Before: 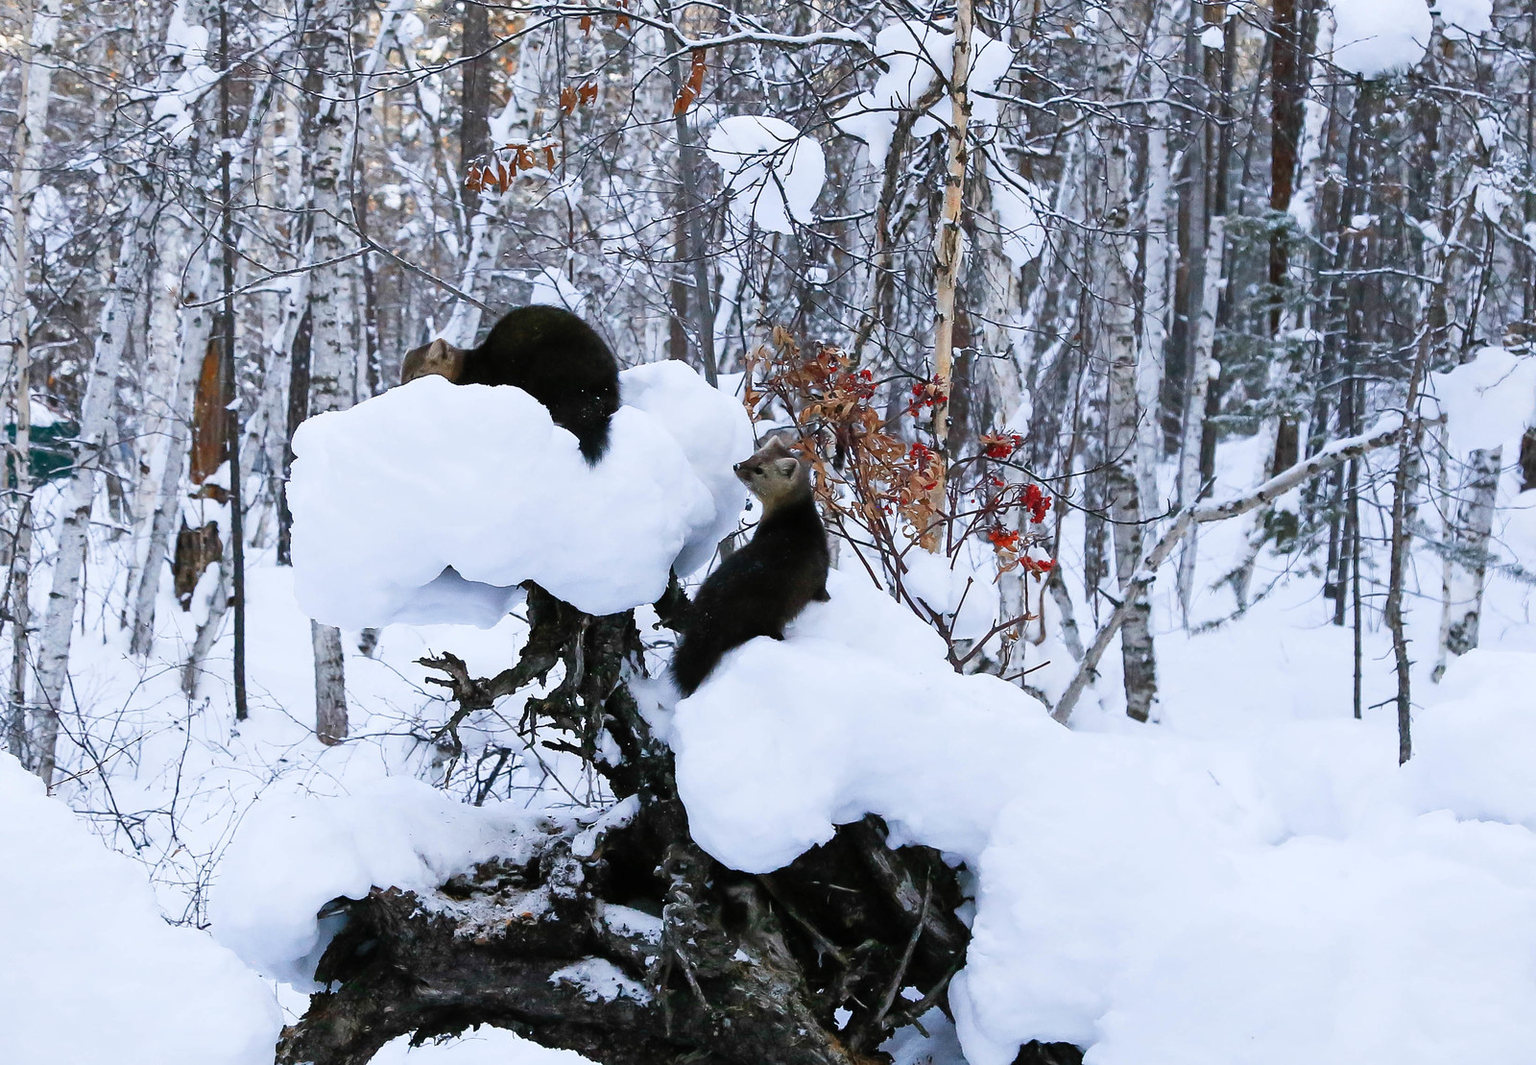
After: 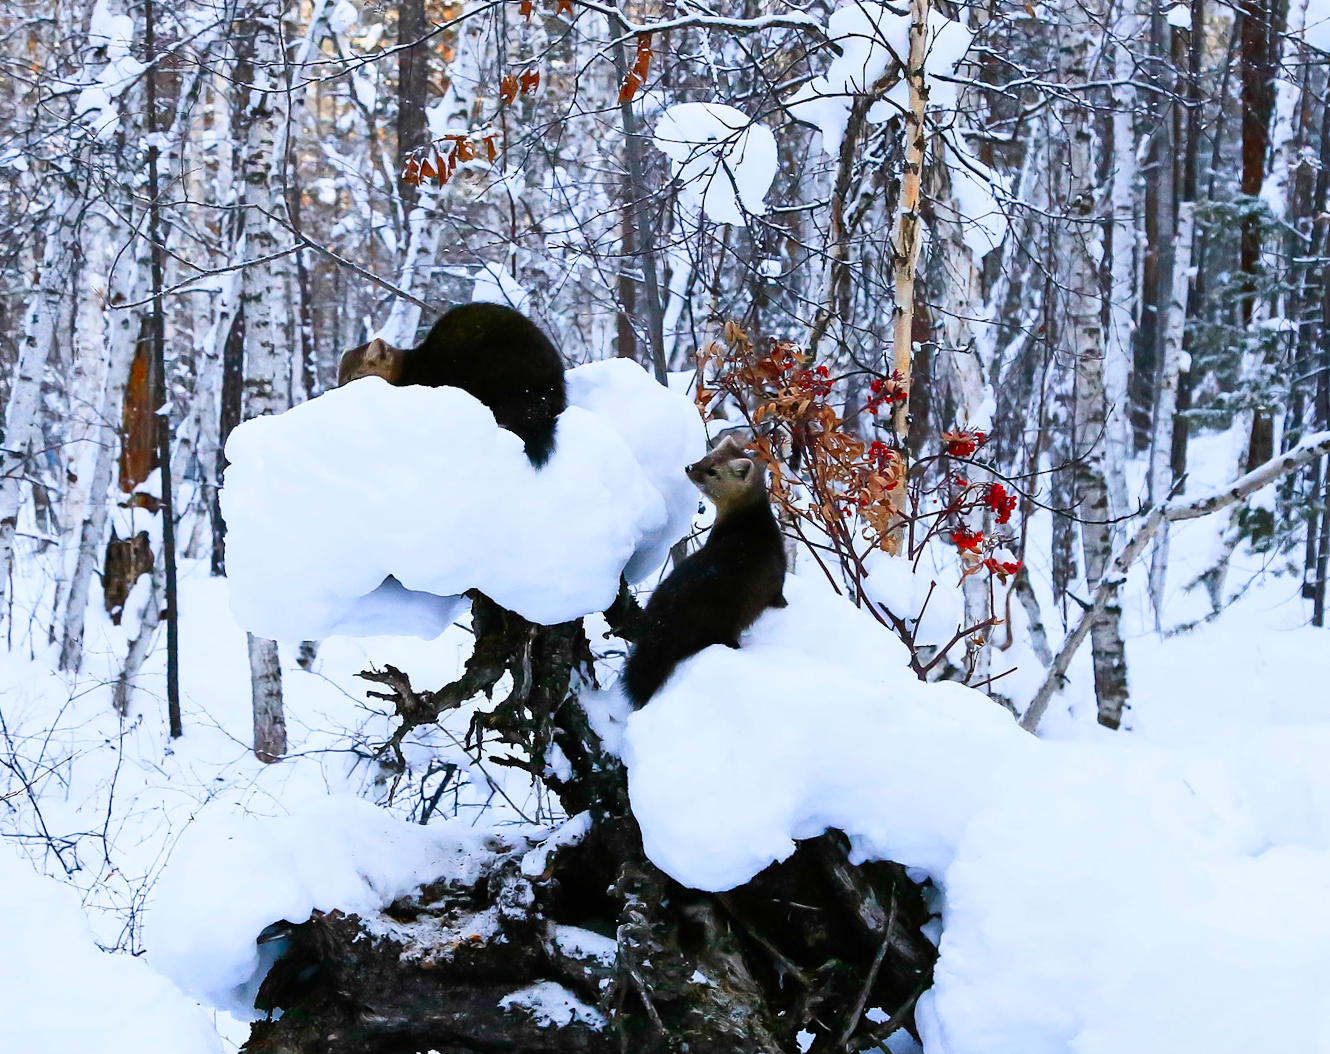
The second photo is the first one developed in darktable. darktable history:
contrast brightness saturation: contrast 0.171, saturation 0.298
color correction: highlights b* 0.056, saturation 1.11
crop and rotate: angle 0.632°, left 4.196%, top 0.869%, right 11.331%, bottom 2.513%
